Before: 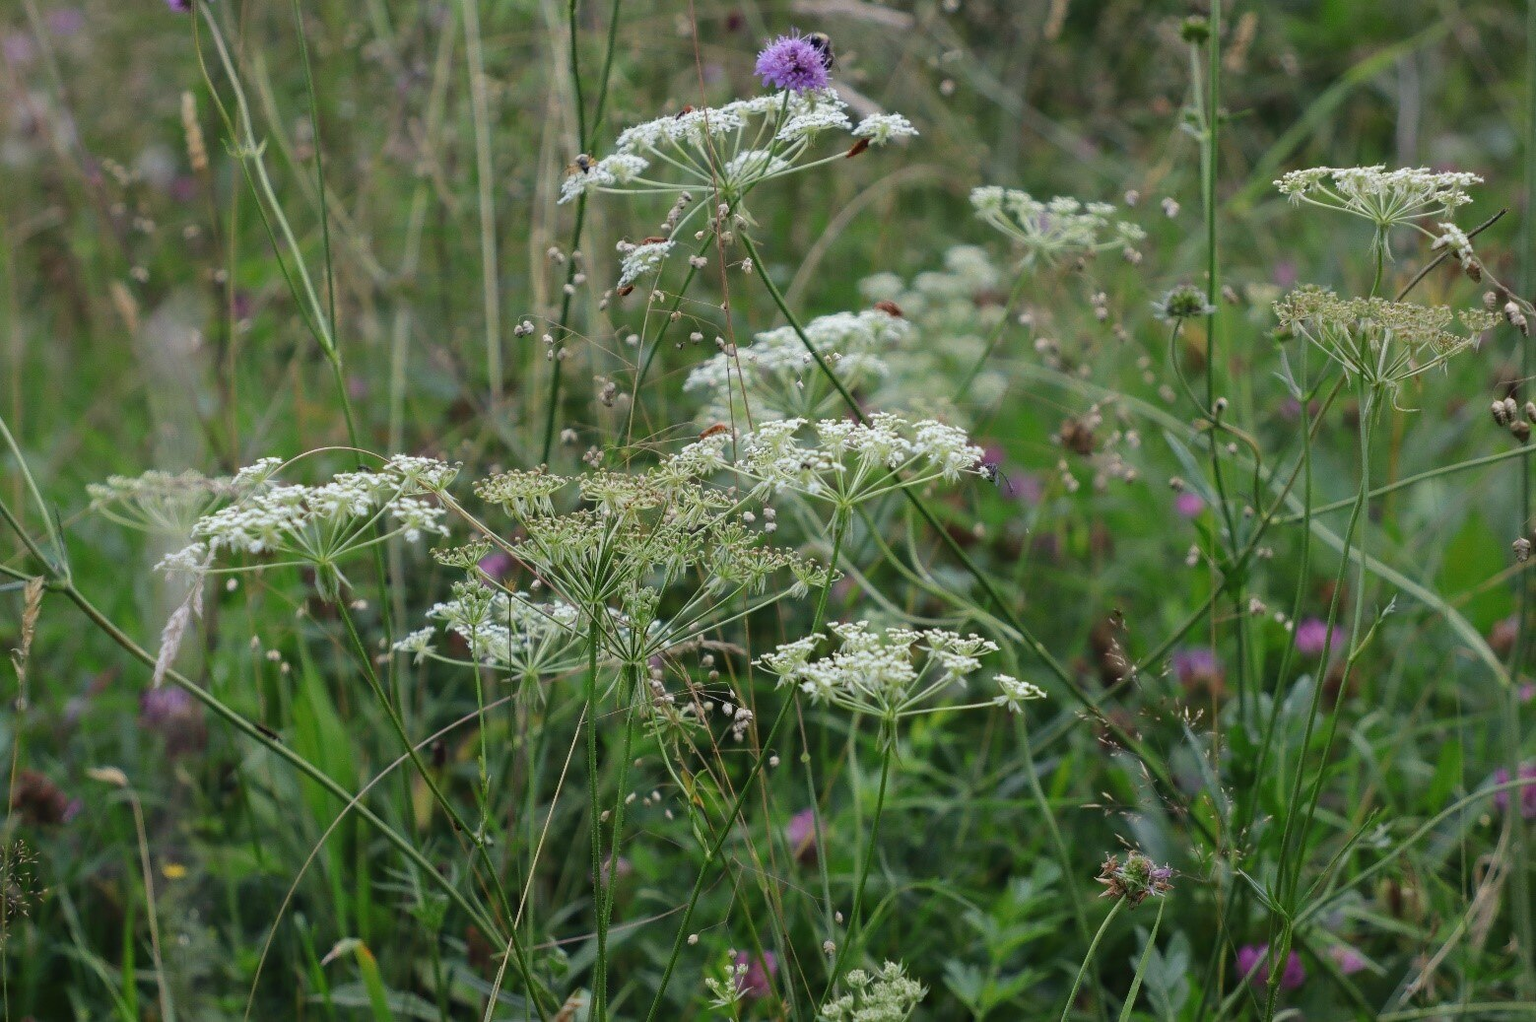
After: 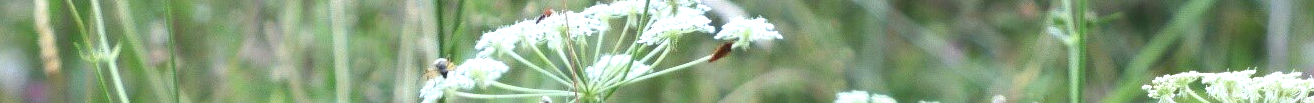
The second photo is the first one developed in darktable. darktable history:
shadows and highlights: shadows 0, highlights 40
contrast equalizer: octaves 7, y [[0.6 ×6], [0.55 ×6], [0 ×6], [0 ×6], [0 ×6]], mix -0.2
crop and rotate: left 9.644%, top 9.491%, right 6.021%, bottom 80.509%
white balance: red 0.925, blue 1.046
exposure: black level correction 0, exposure 1.173 EV, compensate exposure bias true, compensate highlight preservation false
